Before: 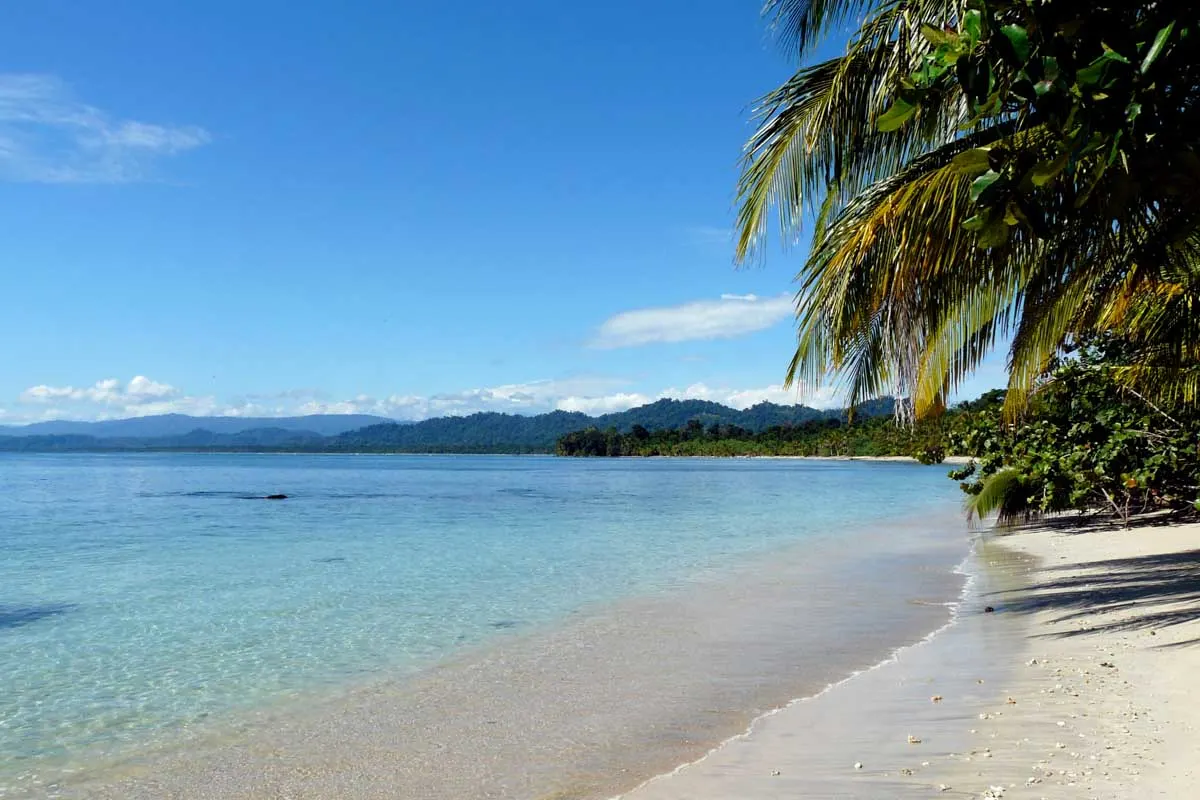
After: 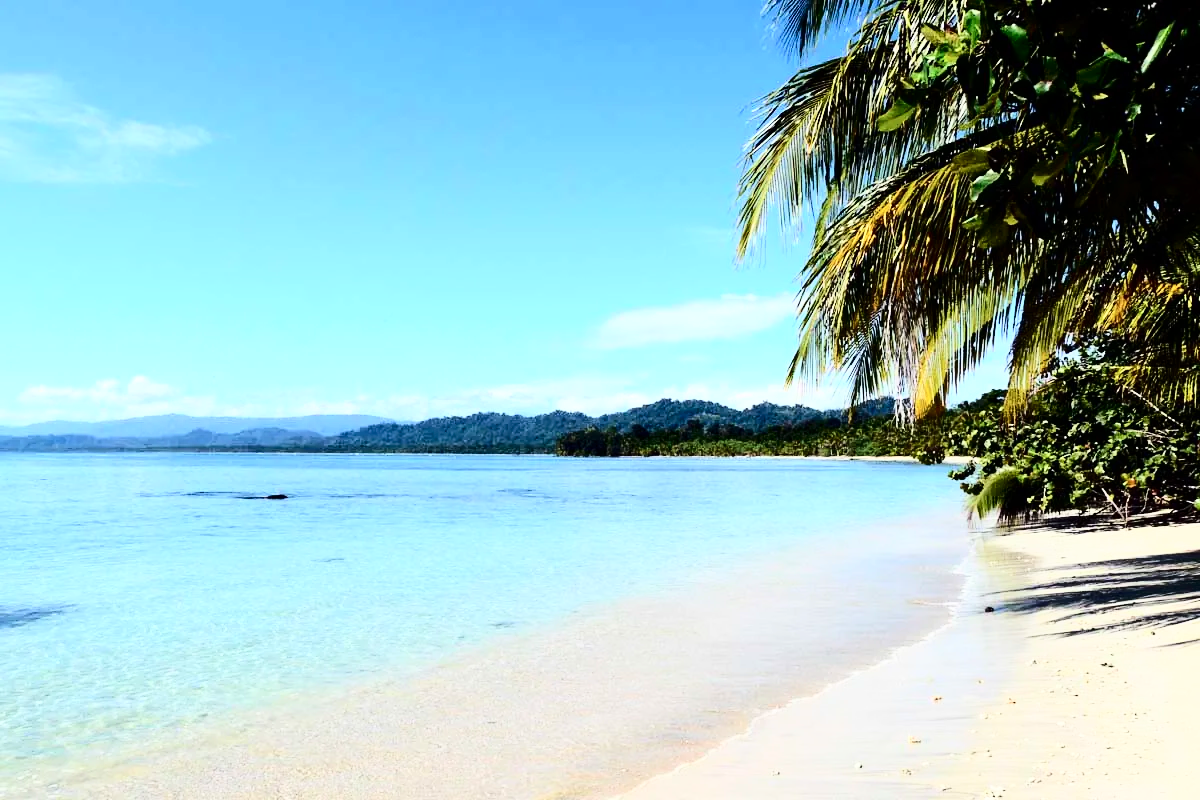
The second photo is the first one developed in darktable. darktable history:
contrast brightness saturation: contrast 0.293
base curve: curves: ch0 [(0, 0) (0.028, 0.03) (0.121, 0.232) (0.46, 0.748) (0.859, 0.968) (1, 1)]
